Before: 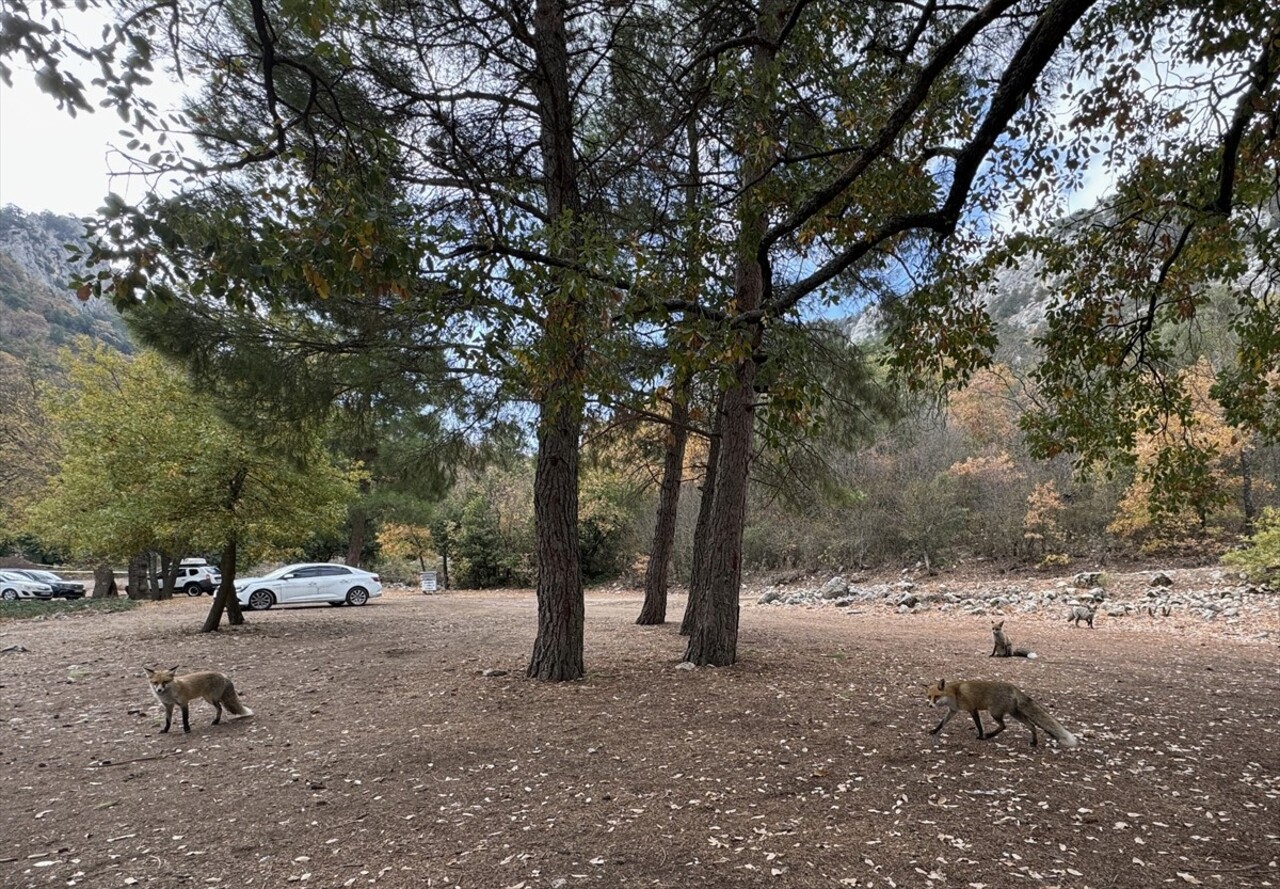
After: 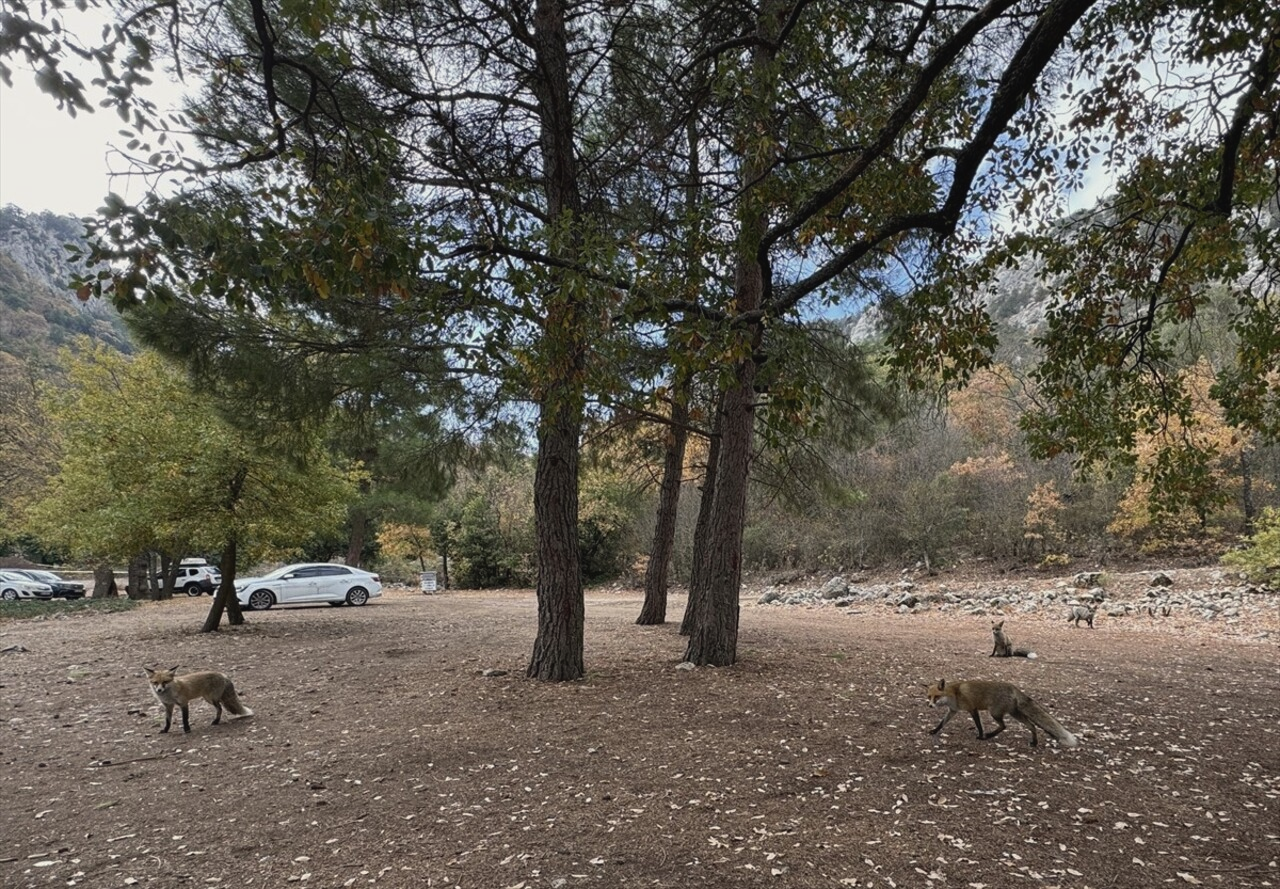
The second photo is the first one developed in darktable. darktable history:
contrast brightness saturation: contrast -0.081, brightness -0.04, saturation -0.108
color correction: highlights b* 3.02
